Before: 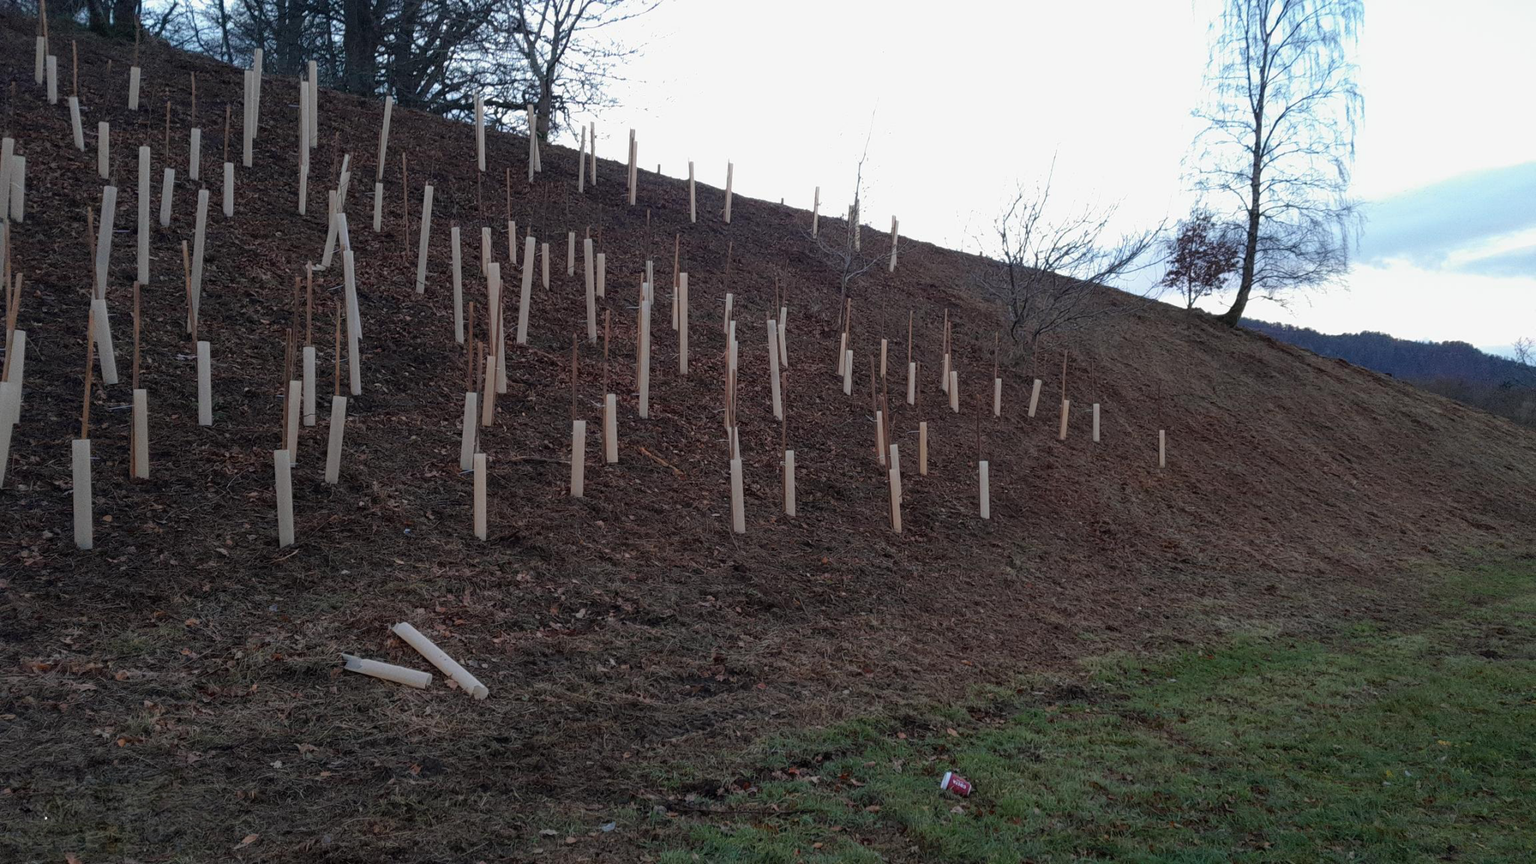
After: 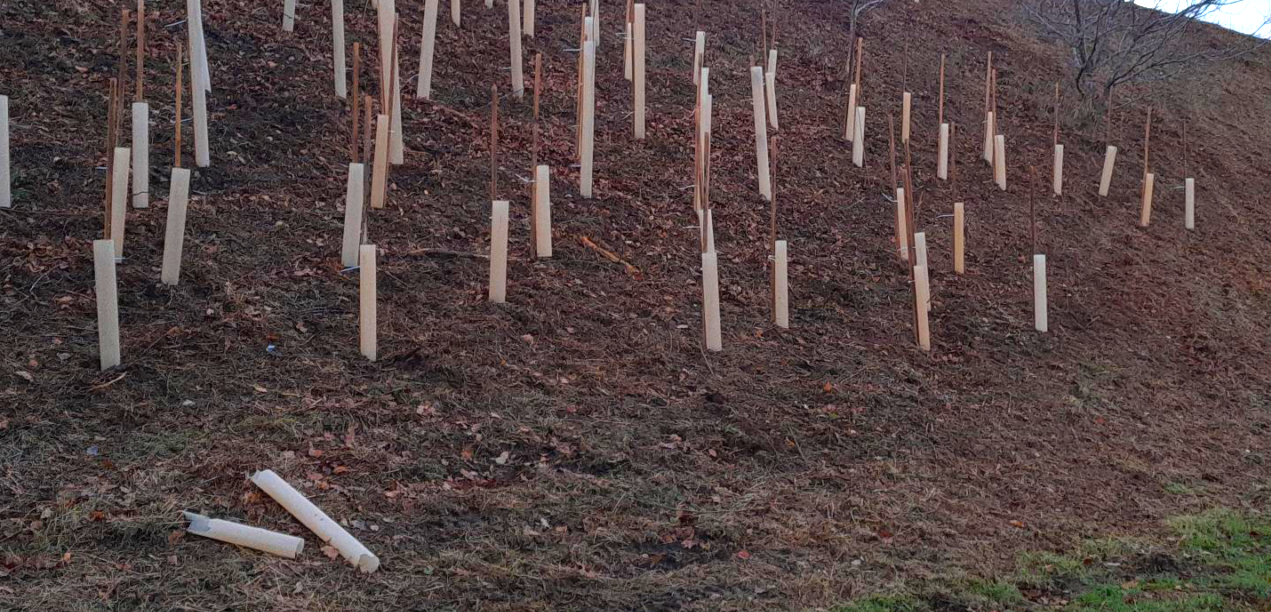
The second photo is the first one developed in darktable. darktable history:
color balance rgb: linear chroma grading › global chroma 15%, perceptual saturation grading › global saturation 30%
crop: left 13.312%, top 31.28%, right 24.627%, bottom 15.582%
exposure: black level correction 0, exposure 0.7 EV, compensate exposure bias true, compensate highlight preservation false
